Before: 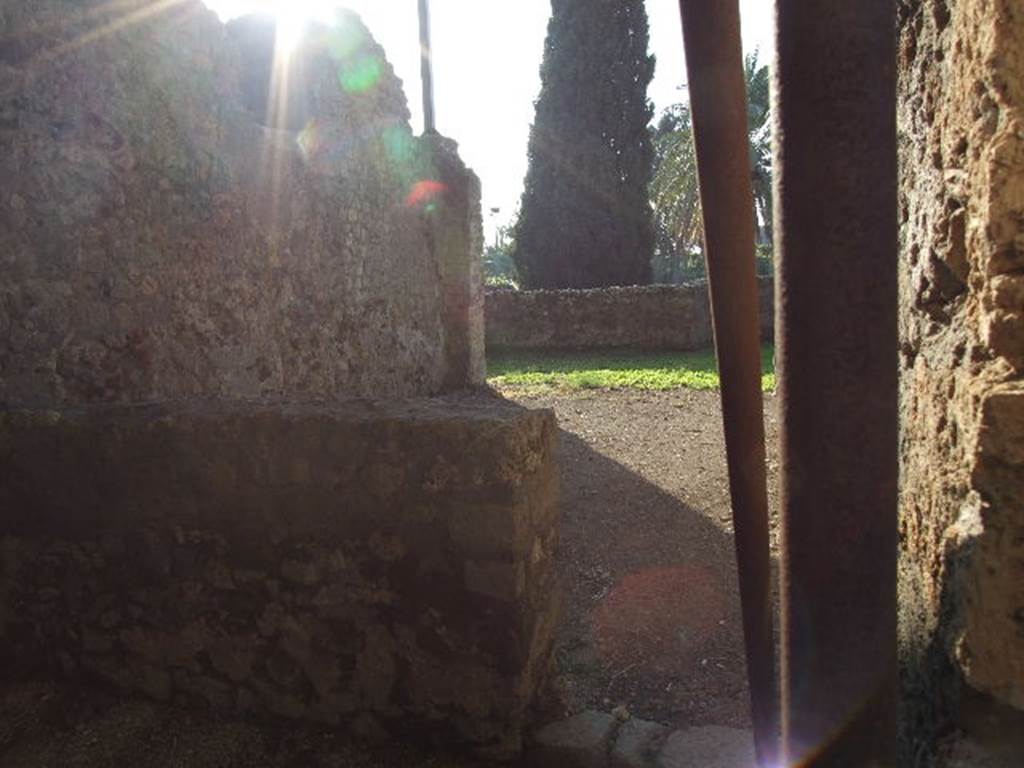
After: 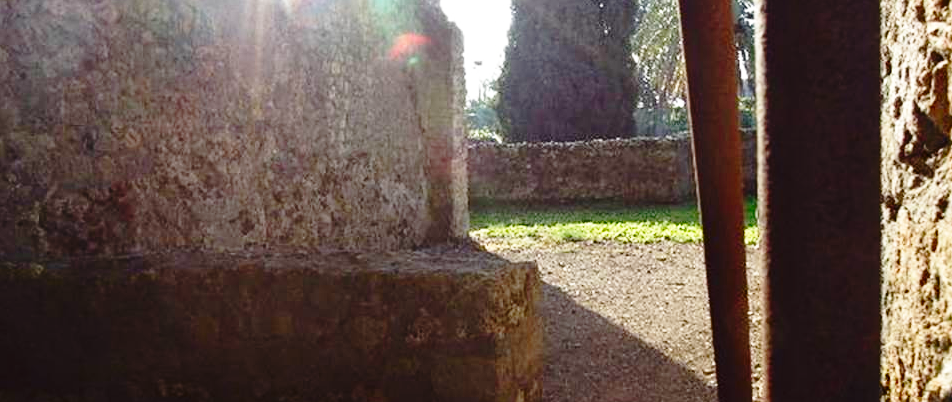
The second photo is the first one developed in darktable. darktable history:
crop: left 1.744%, top 19.225%, right 5.069%, bottom 28.357%
contrast brightness saturation: contrast 0.07, brightness -0.14, saturation 0.11
sharpen: amount 0.2
base curve: curves: ch0 [(0, 0) (0.032, 0.037) (0.105, 0.228) (0.435, 0.76) (0.856, 0.983) (1, 1)], preserve colors none
